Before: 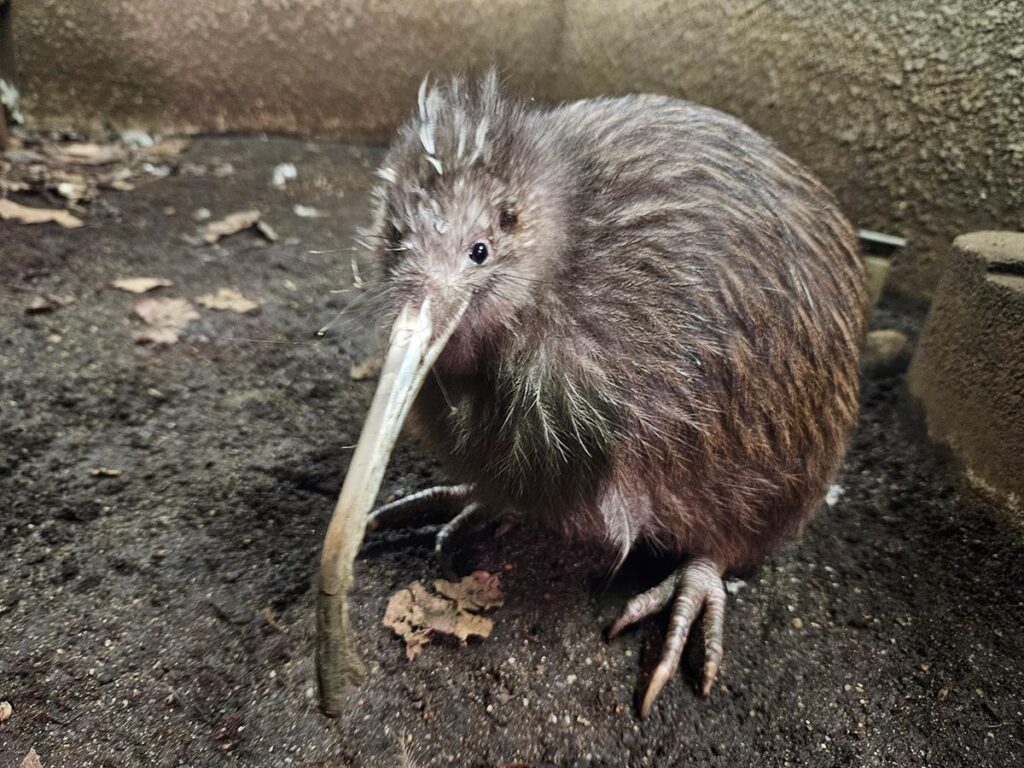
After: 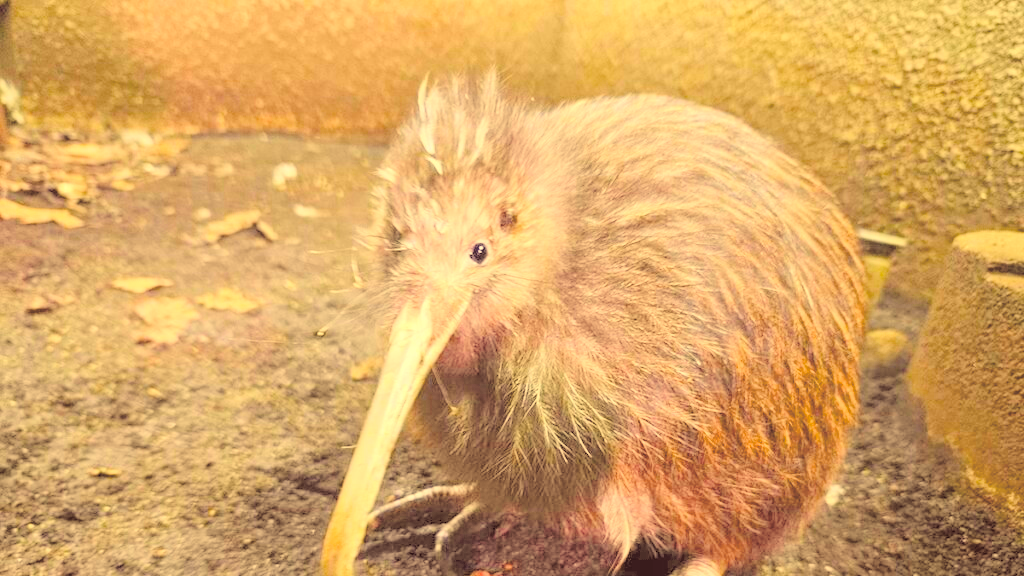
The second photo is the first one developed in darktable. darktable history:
color correction: highlights a* 9.97, highlights b* 38.85, shadows a* 14.38, shadows b* 3.58
contrast brightness saturation: brightness 0.982
crop: bottom 24.987%
color balance rgb: perceptual saturation grading › global saturation 35.967%, perceptual saturation grading › shadows 35.966%, perceptual brilliance grading › global brilliance 10.524%, perceptual brilliance grading › shadows 15.057%, global vibrance 6.846%, saturation formula JzAzBz (2021)
